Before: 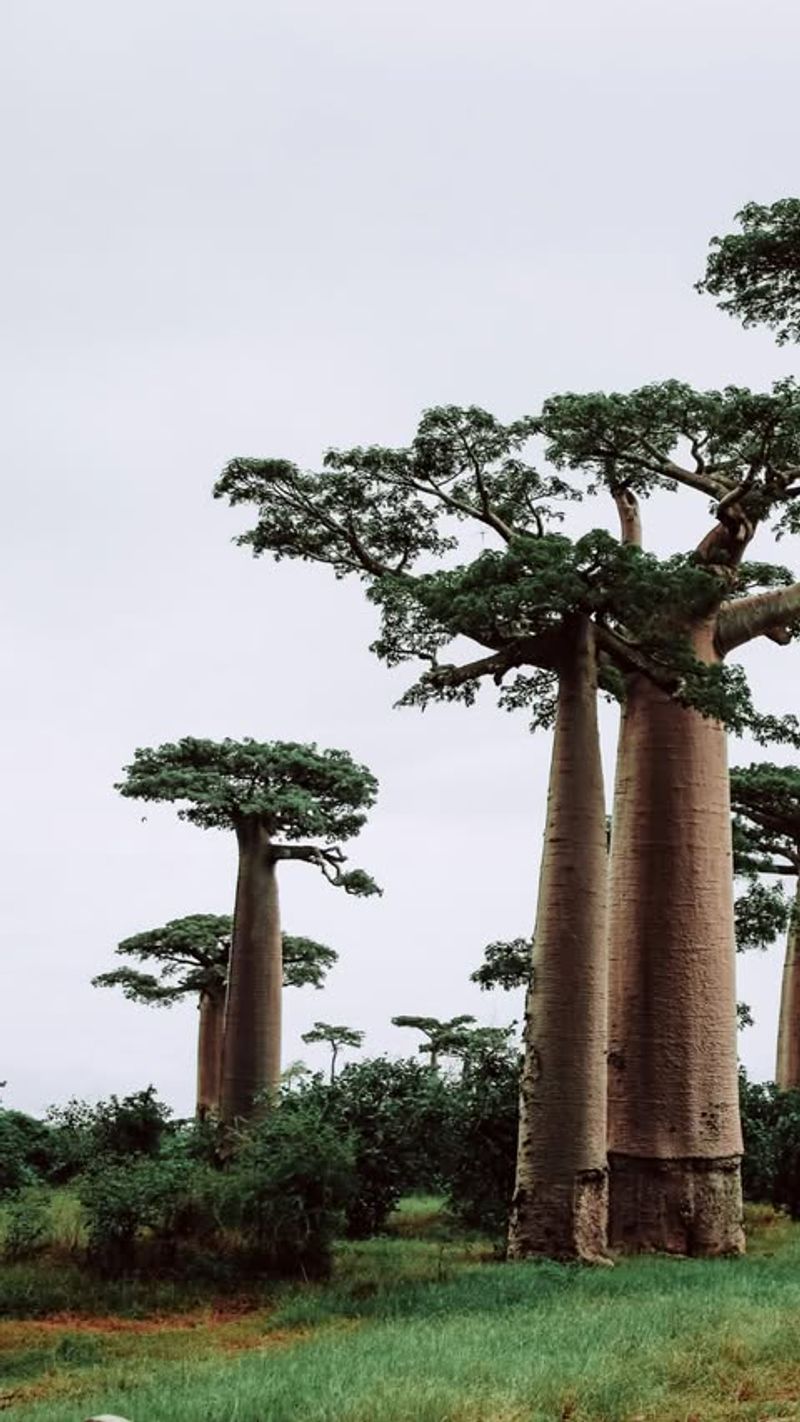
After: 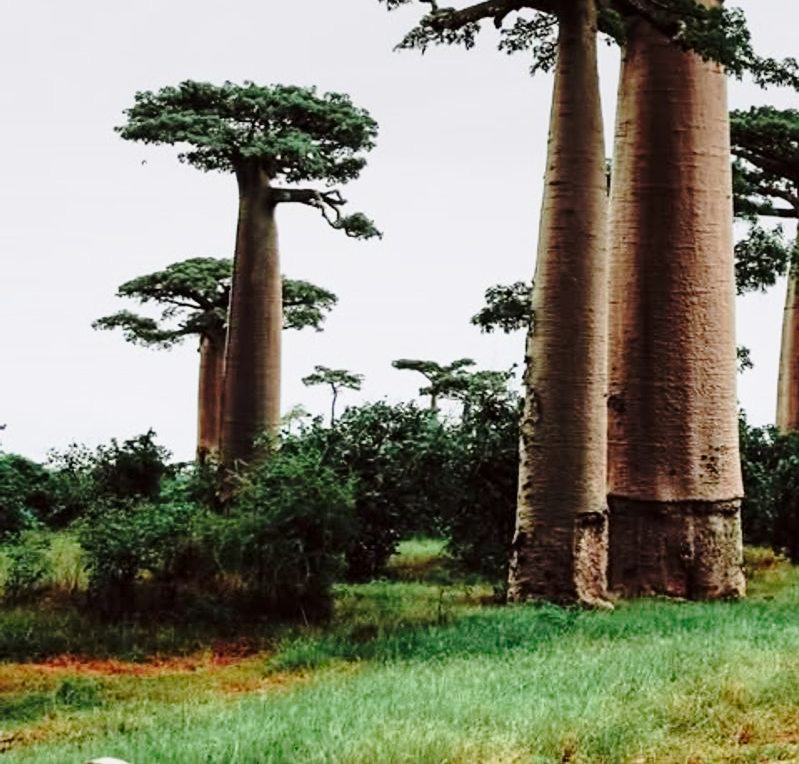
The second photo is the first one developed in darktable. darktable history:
graduated density: on, module defaults
base curve: curves: ch0 [(0, 0) (0.028, 0.03) (0.121, 0.232) (0.46, 0.748) (0.859, 0.968) (1, 1)], preserve colors none
crop and rotate: top 46.237%
